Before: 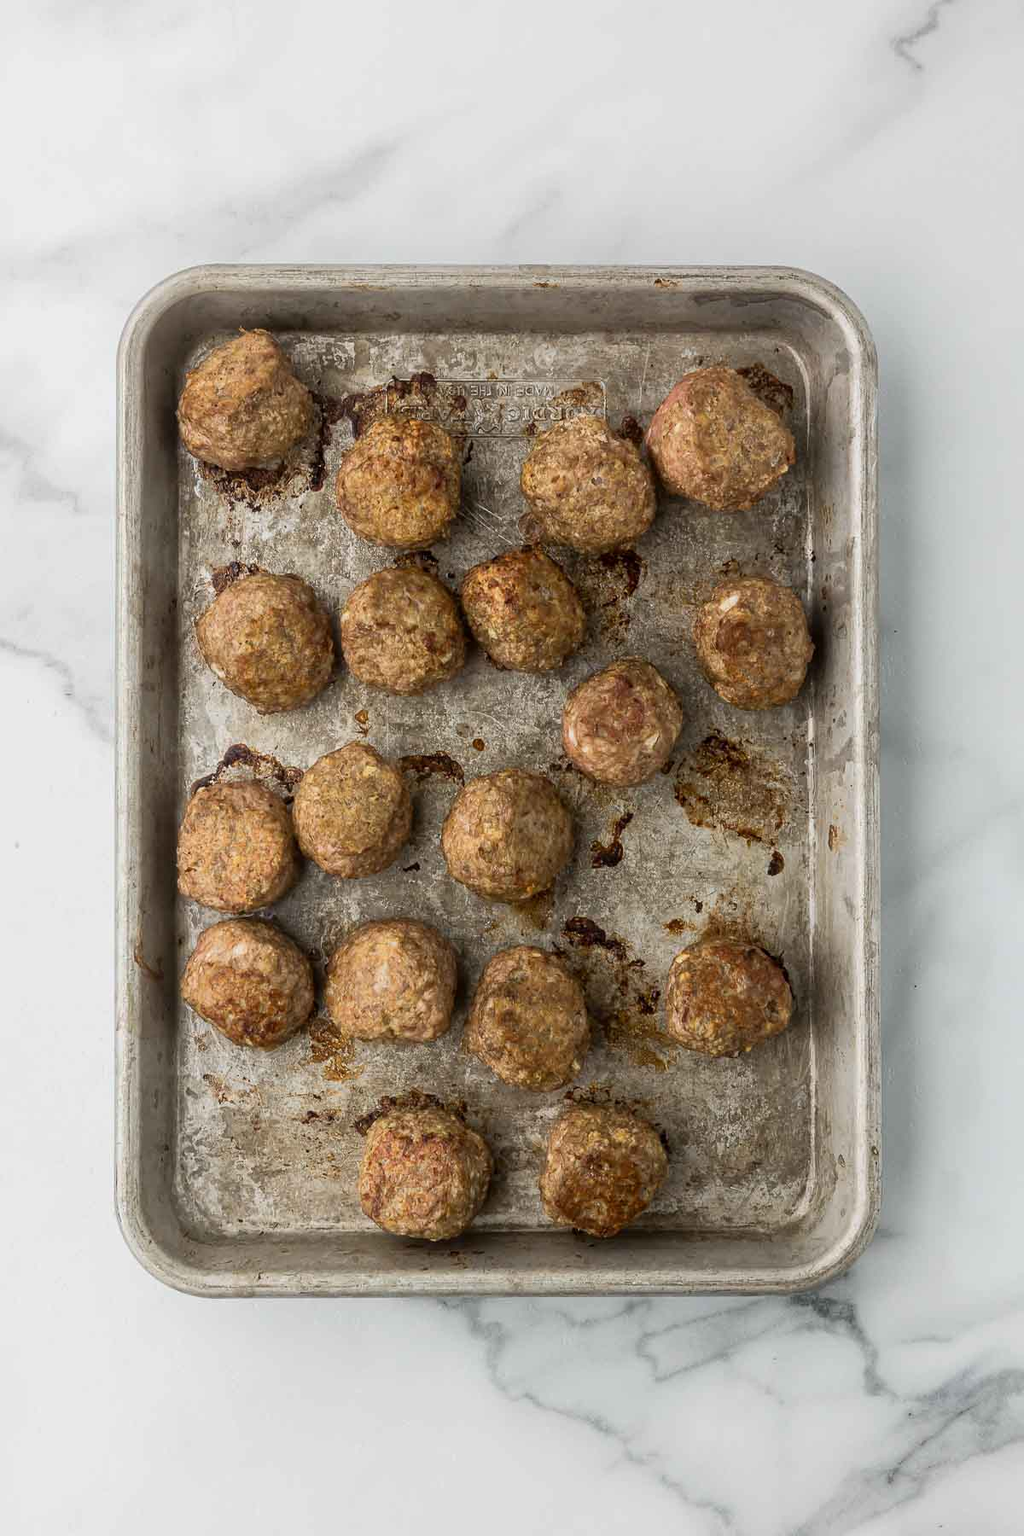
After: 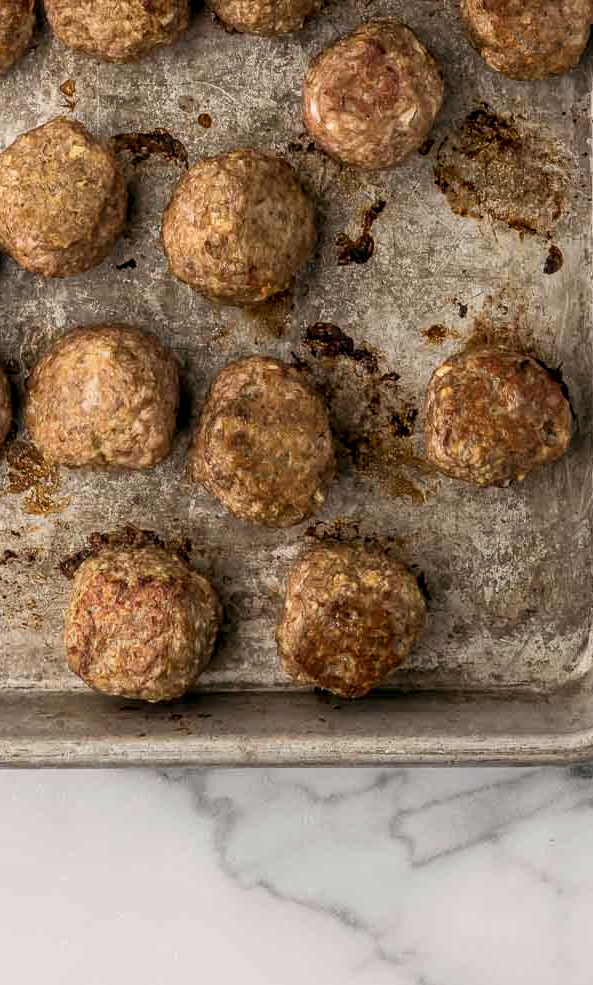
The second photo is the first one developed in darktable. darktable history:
crop: left 29.672%, top 41.786%, right 20.851%, bottom 3.487%
local contrast: on, module defaults
color balance: lift [0.998, 0.998, 1.001, 1.002], gamma [0.995, 1.025, 0.992, 0.975], gain [0.995, 1.02, 0.997, 0.98]
